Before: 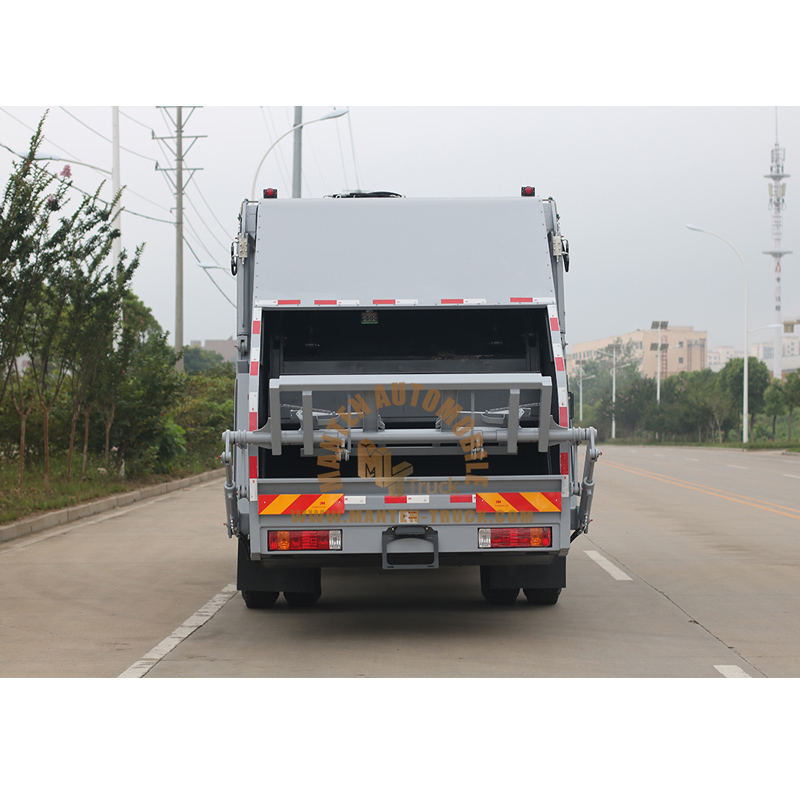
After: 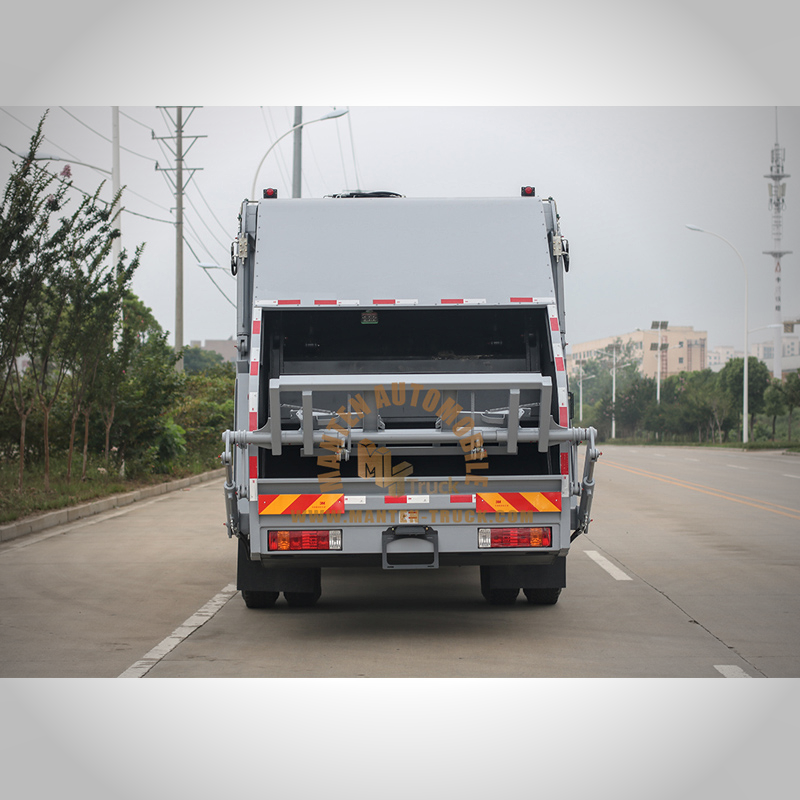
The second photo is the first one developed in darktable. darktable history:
local contrast: on, module defaults
vignetting: fall-off start 71.74%
